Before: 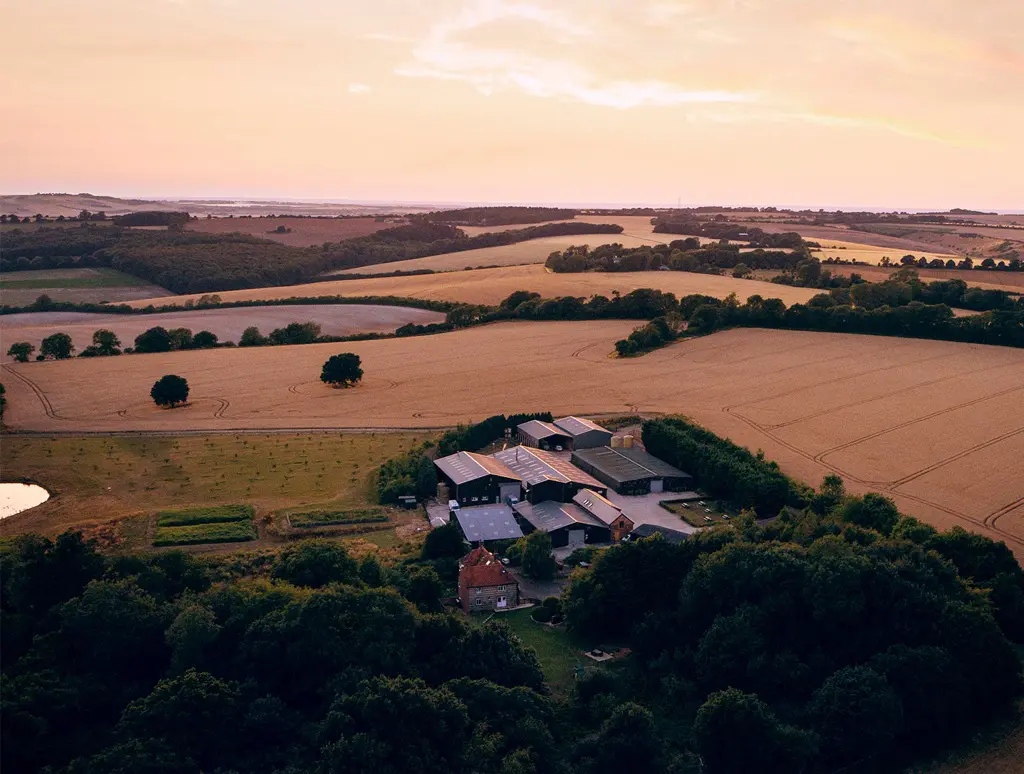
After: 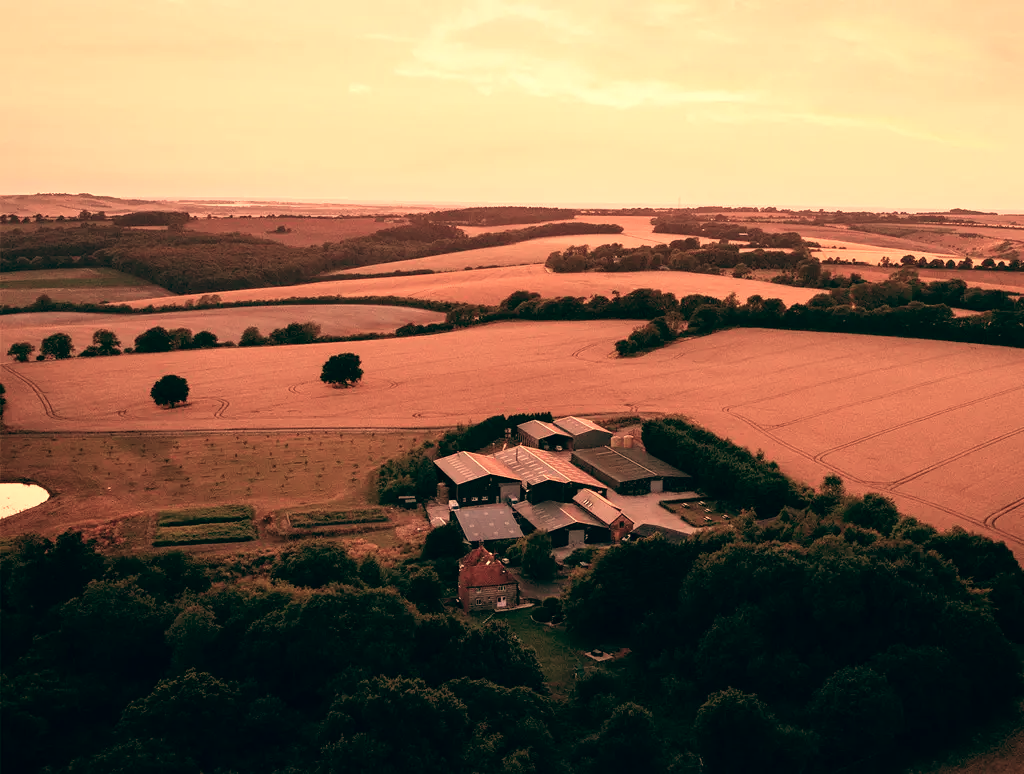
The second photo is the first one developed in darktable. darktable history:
white balance: red 1.467, blue 0.684
color balance: lift [1, 0.994, 1.002, 1.006], gamma [0.957, 1.081, 1.016, 0.919], gain [0.97, 0.972, 1.01, 1.028], input saturation 91.06%, output saturation 79.8%
